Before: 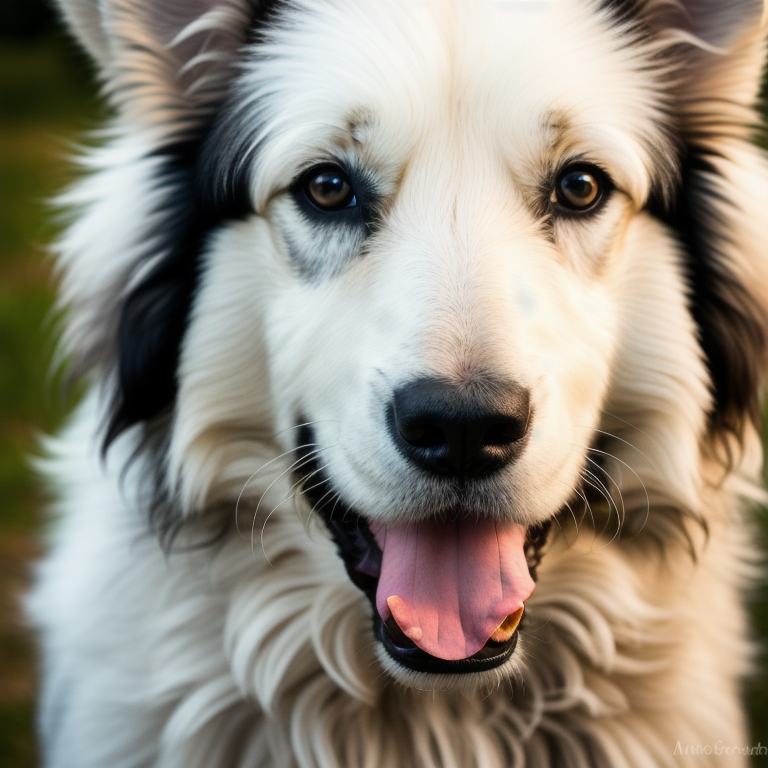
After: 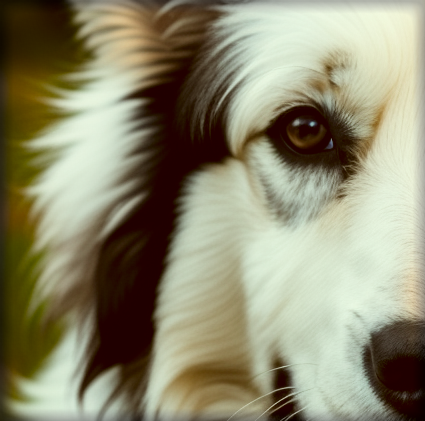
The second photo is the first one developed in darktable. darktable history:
crop and rotate: left 3.02%, top 7.434%, right 41.578%, bottom 37.624%
contrast brightness saturation: contrast 0.071
color correction: highlights a* -6.07, highlights b* 9.3, shadows a* 10.63, shadows b* 23.37
vignetting: fall-off start 93.74%, fall-off radius 5.88%, automatic ratio true, width/height ratio 1.332, shape 0.044
